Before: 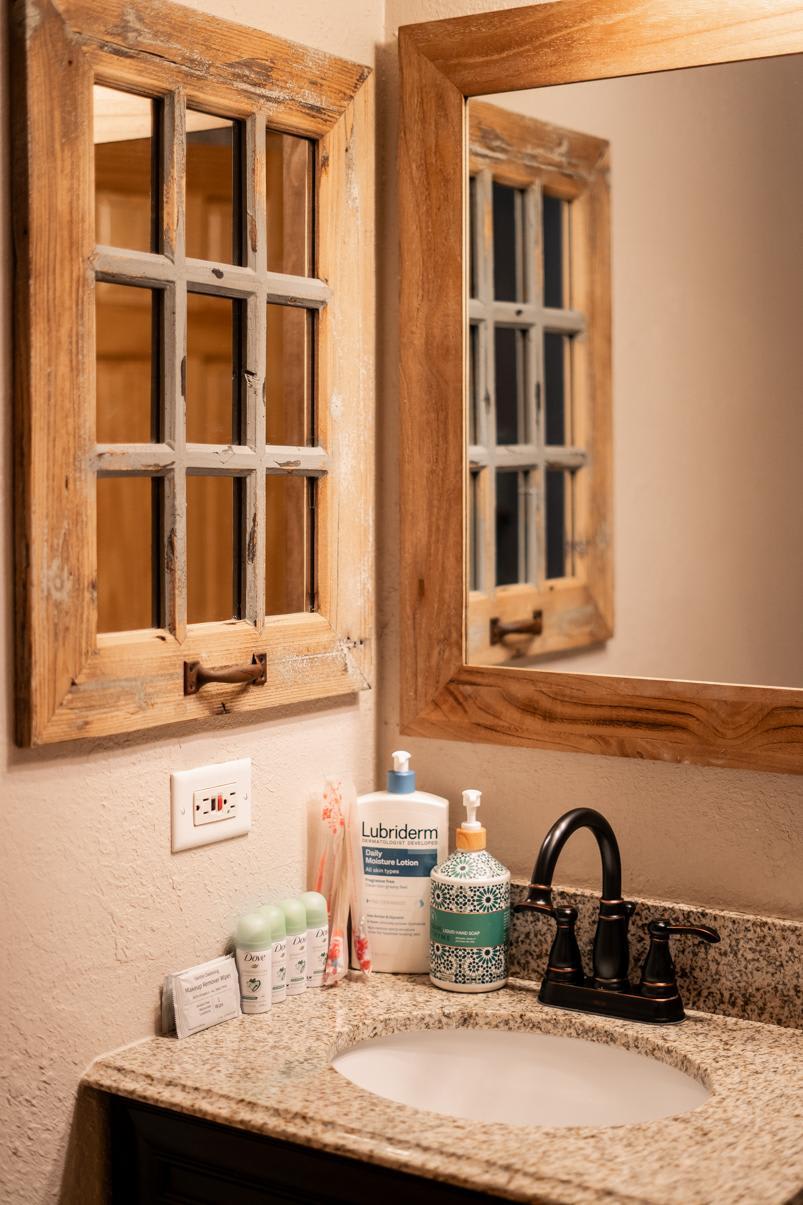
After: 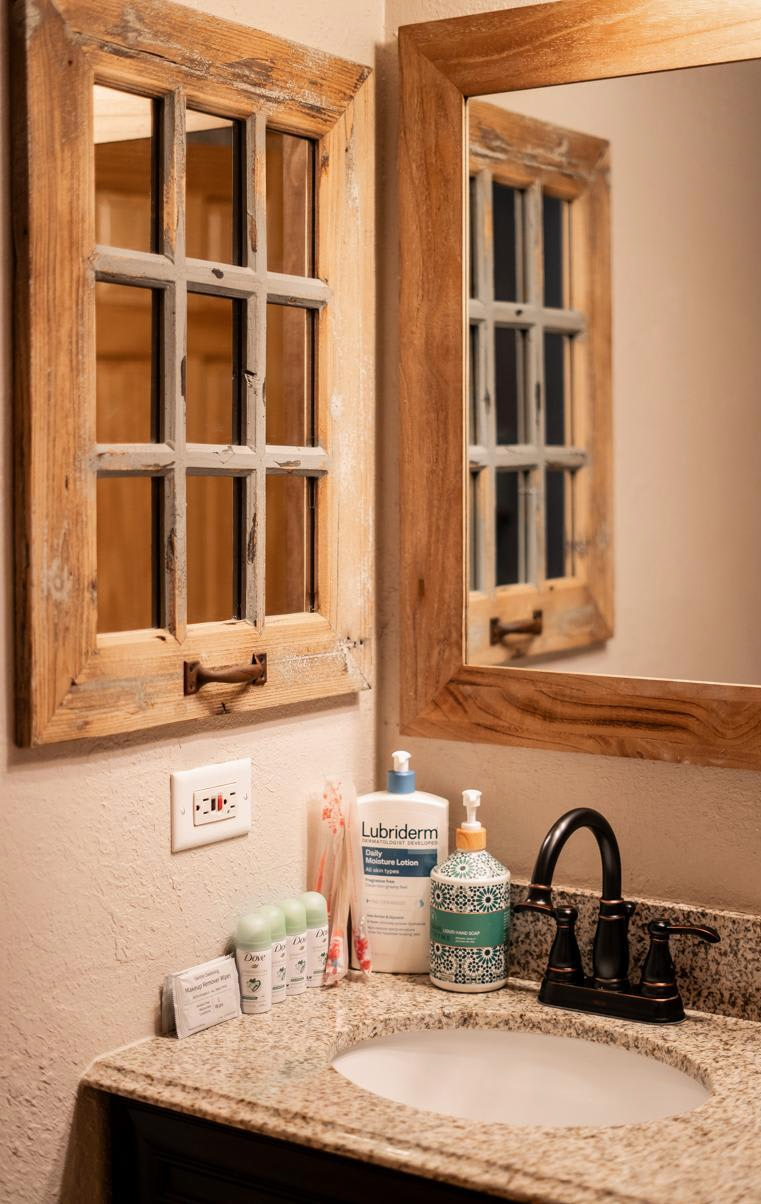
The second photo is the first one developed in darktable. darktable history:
shadows and highlights: radius 125.46, shadows 30.51, highlights -30.51, low approximation 0.01, soften with gaussian
crop and rotate: right 5.167%
color balance: output saturation 98.5%
